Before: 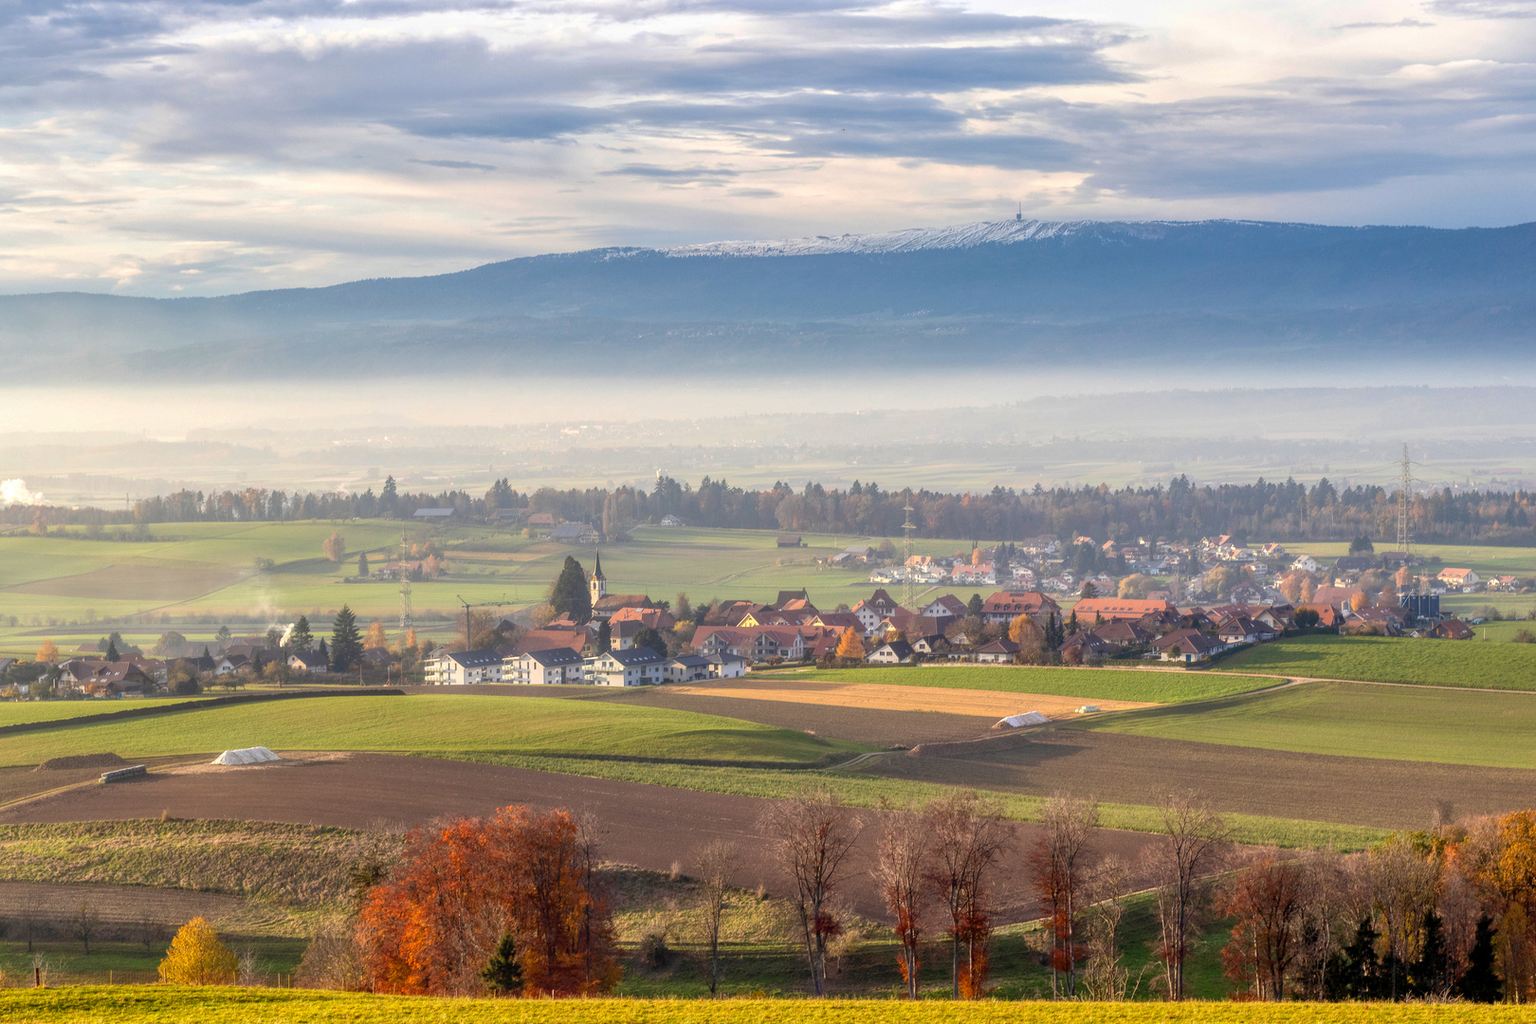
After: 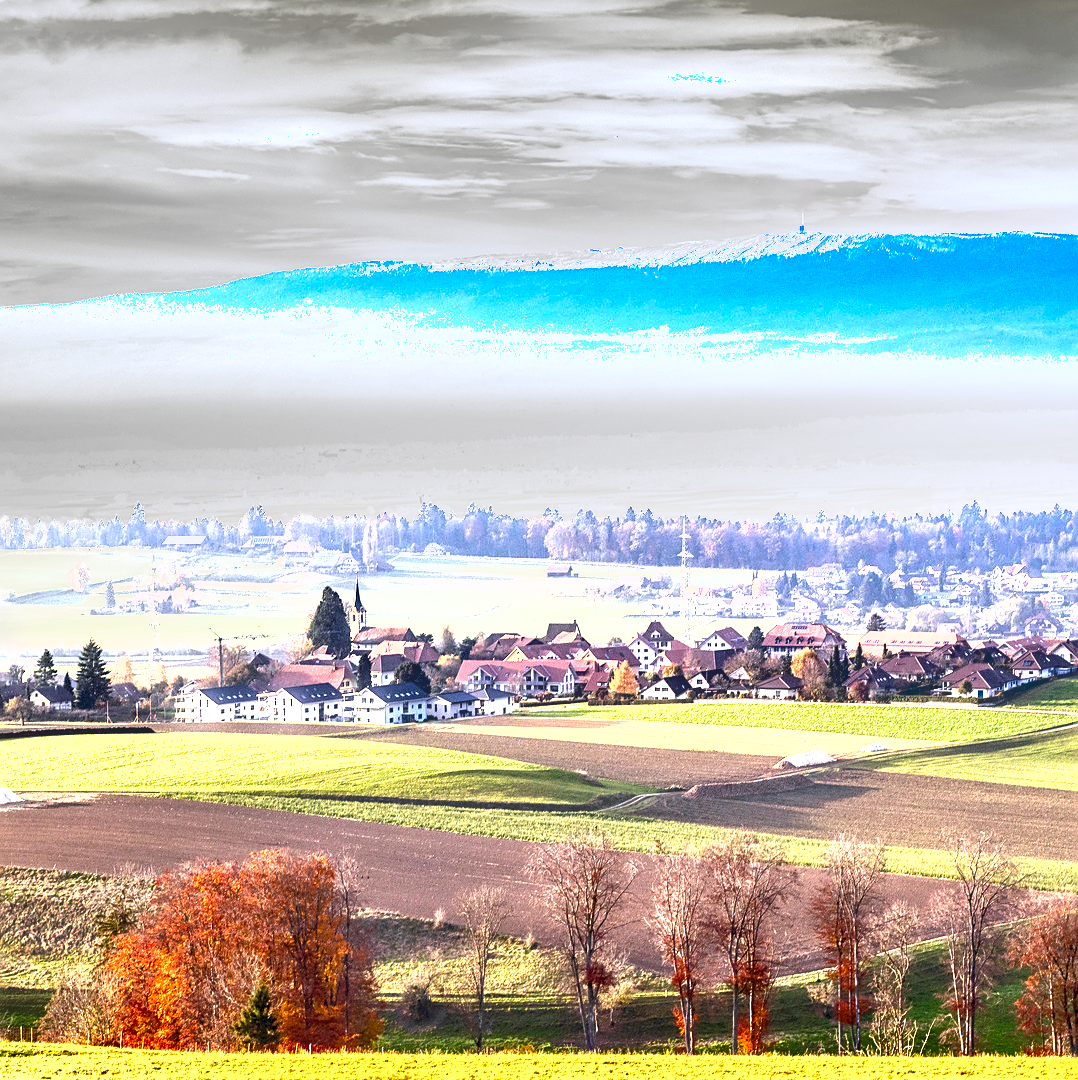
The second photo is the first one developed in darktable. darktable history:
exposure: black level correction 0.001, exposure 1.84 EV, compensate highlight preservation false
shadows and highlights: soften with gaussian
crop: left 16.899%, right 16.556%
white balance: red 0.967, blue 1.119, emerald 0.756
sharpen: on, module defaults
